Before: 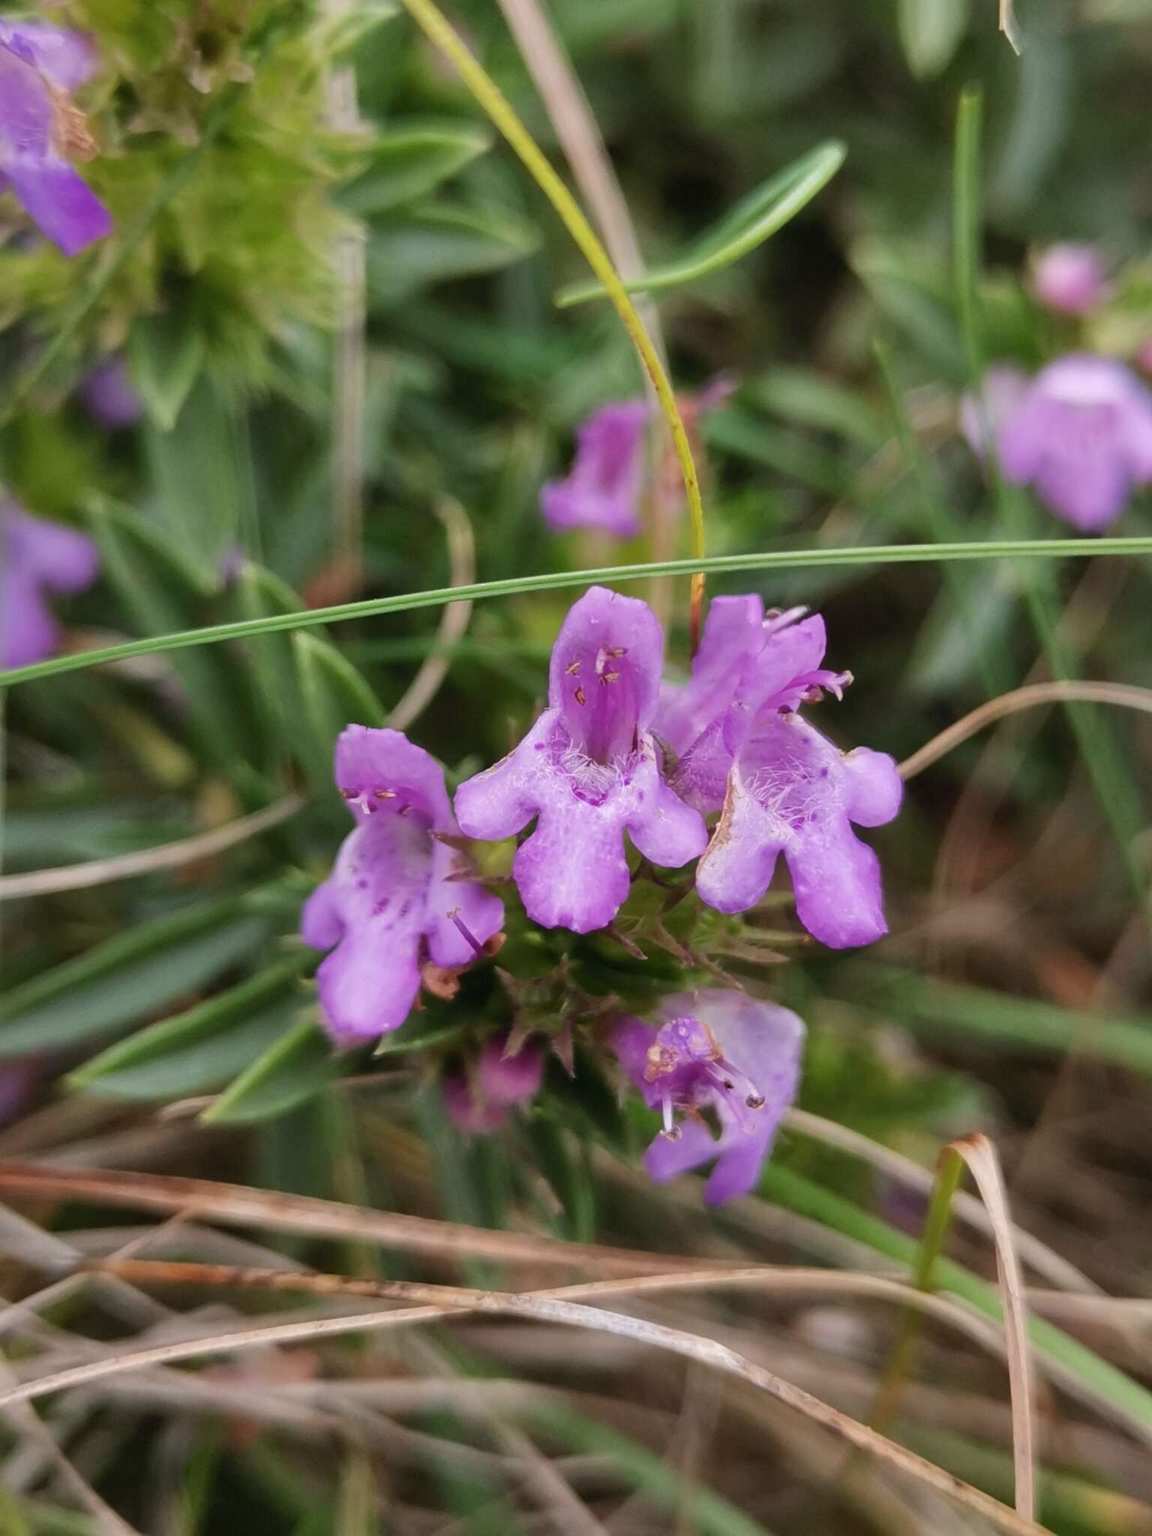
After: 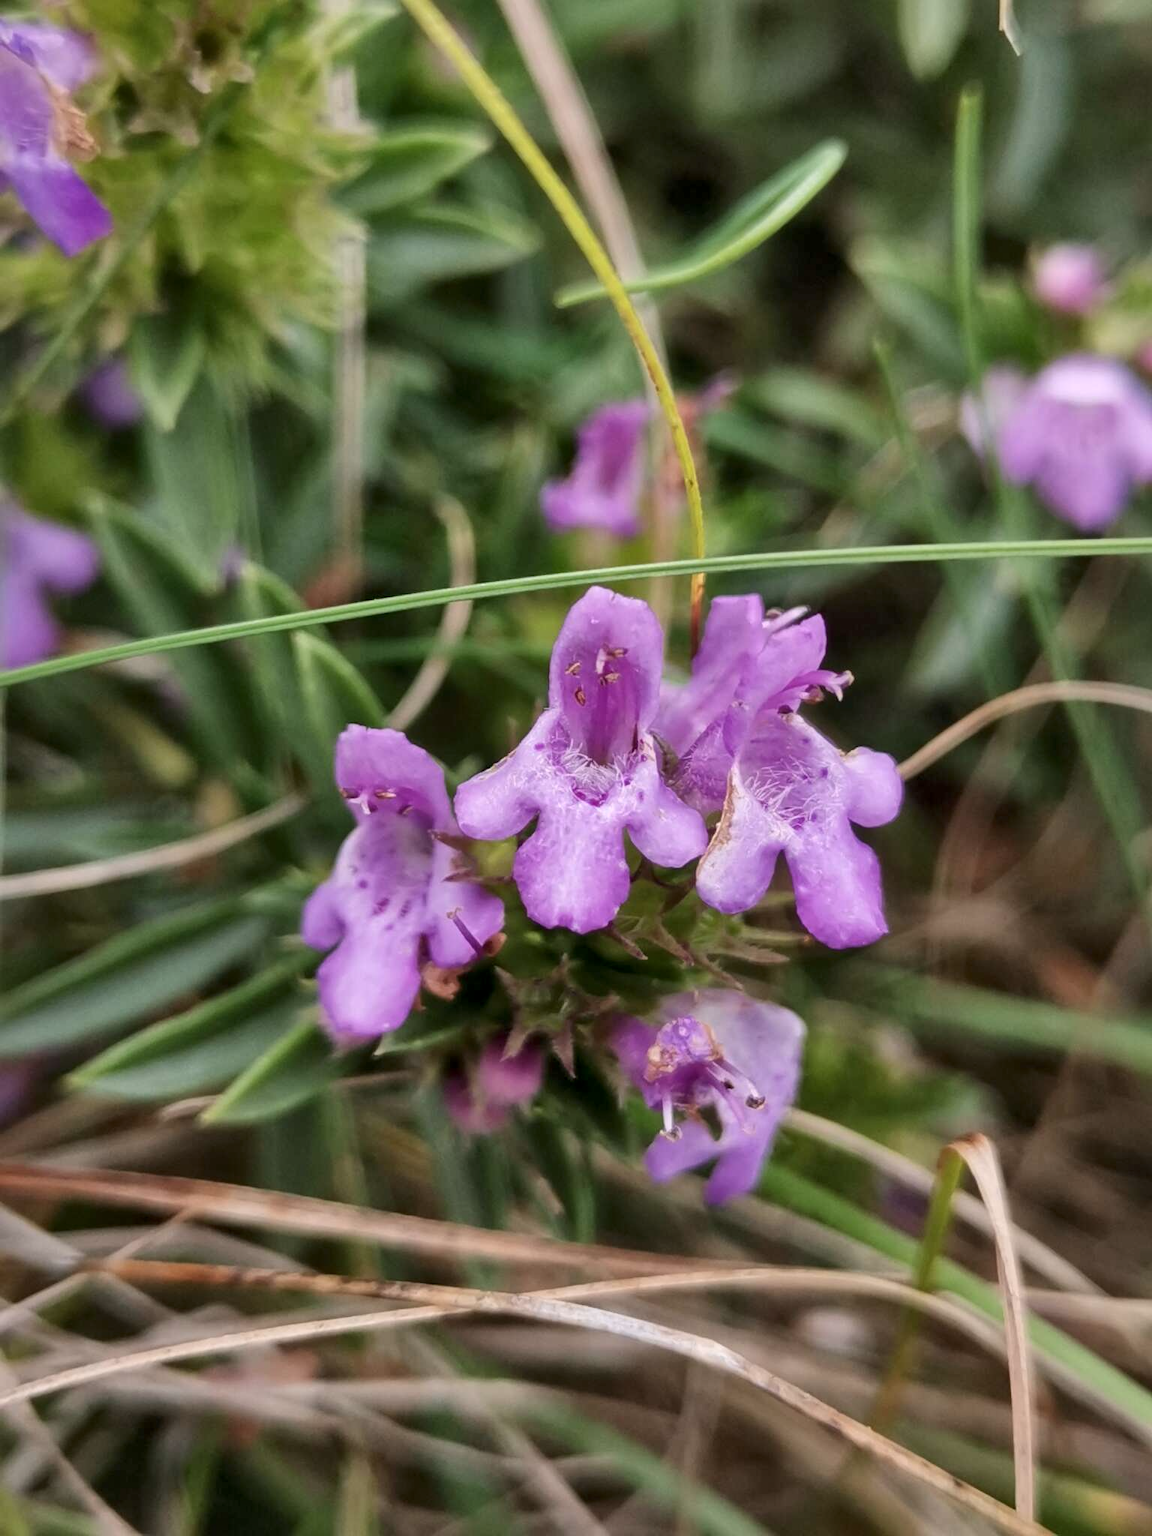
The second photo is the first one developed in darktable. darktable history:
local contrast: mode bilateral grid, contrast 20, coarseness 50, detail 141%, midtone range 0.2
contrast brightness saturation: saturation -0.05
